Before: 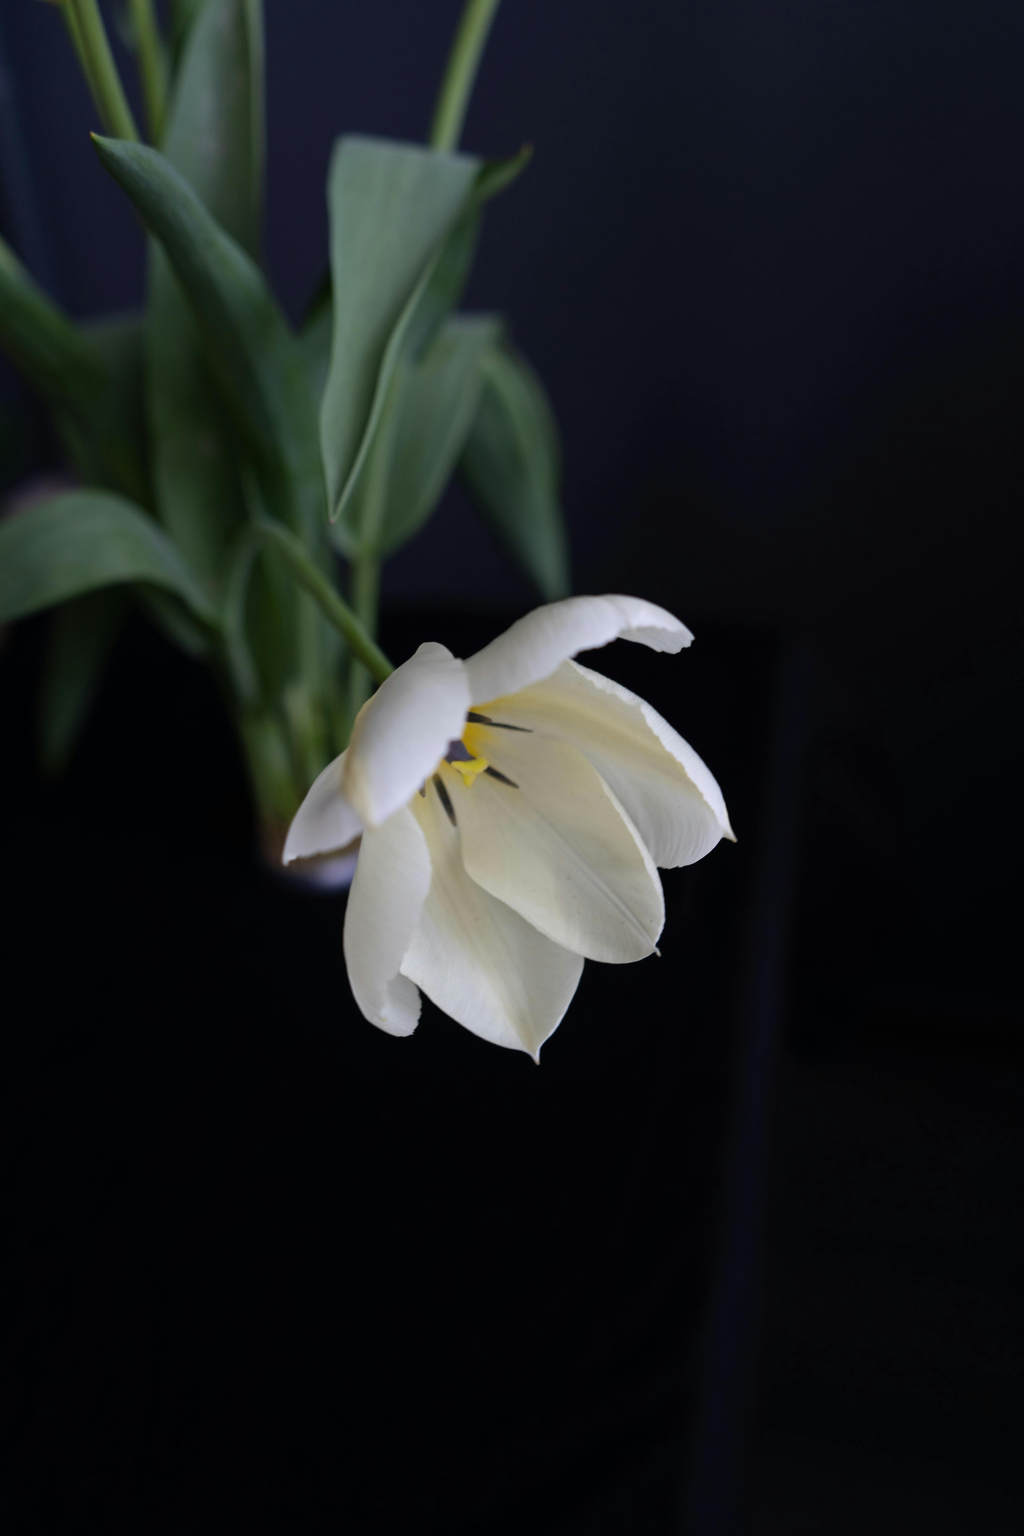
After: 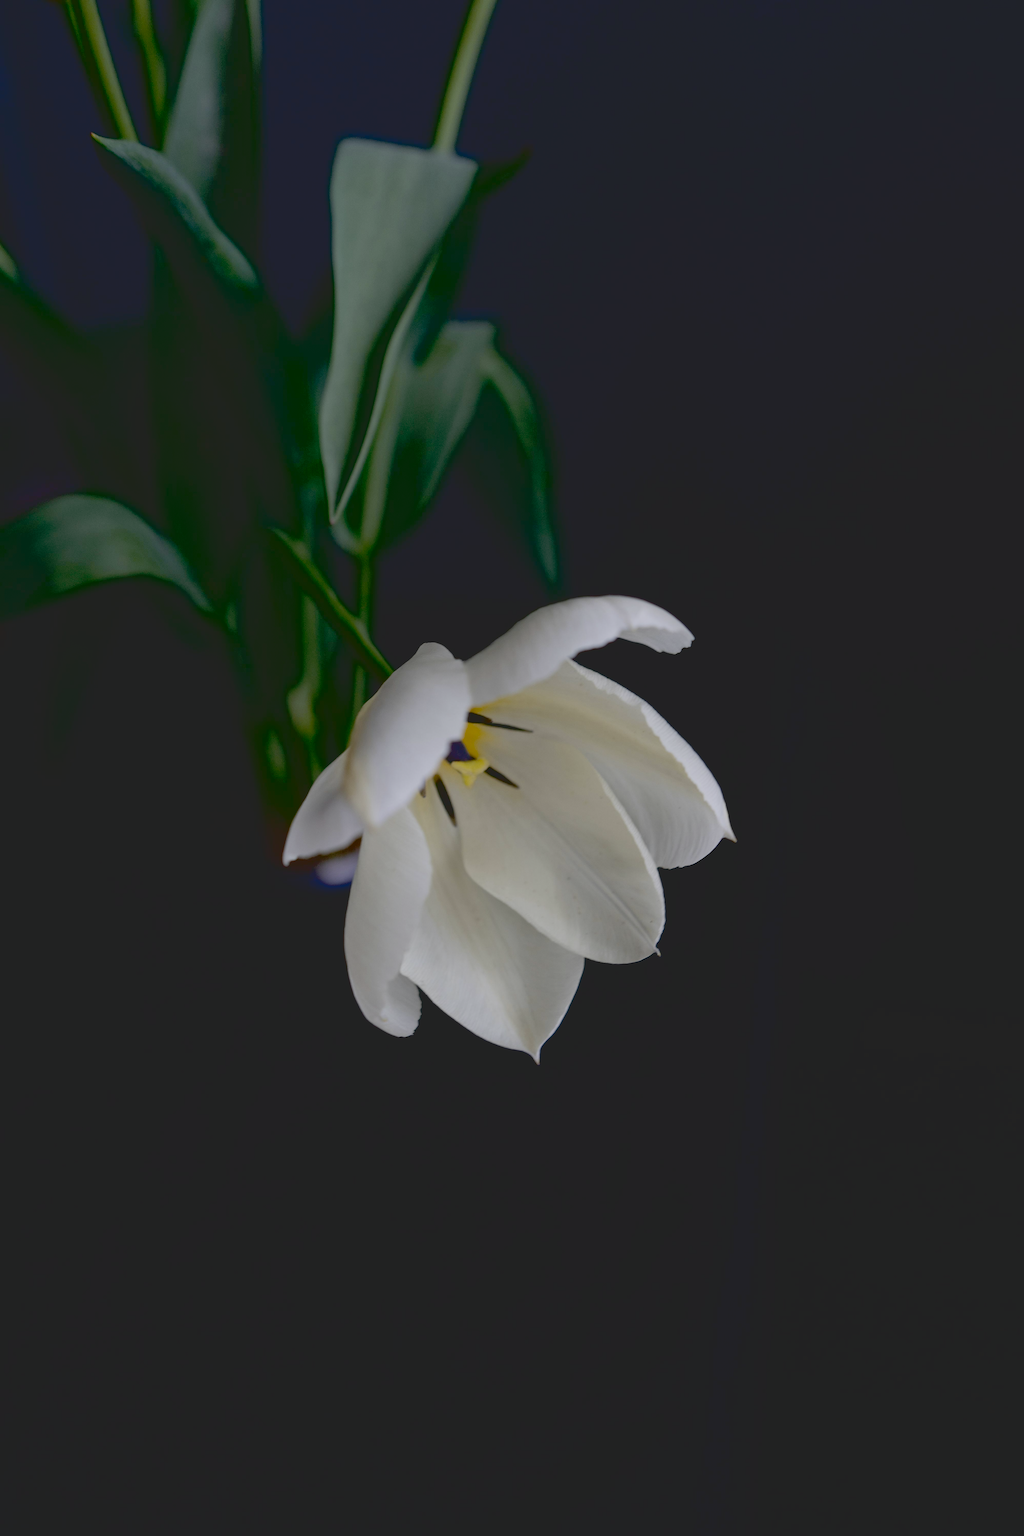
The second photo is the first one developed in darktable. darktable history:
contrast brightness saturation: contrast -0.26, saturation -0.43
exposure: black level correction 0.056, compensate highlight preservation false
